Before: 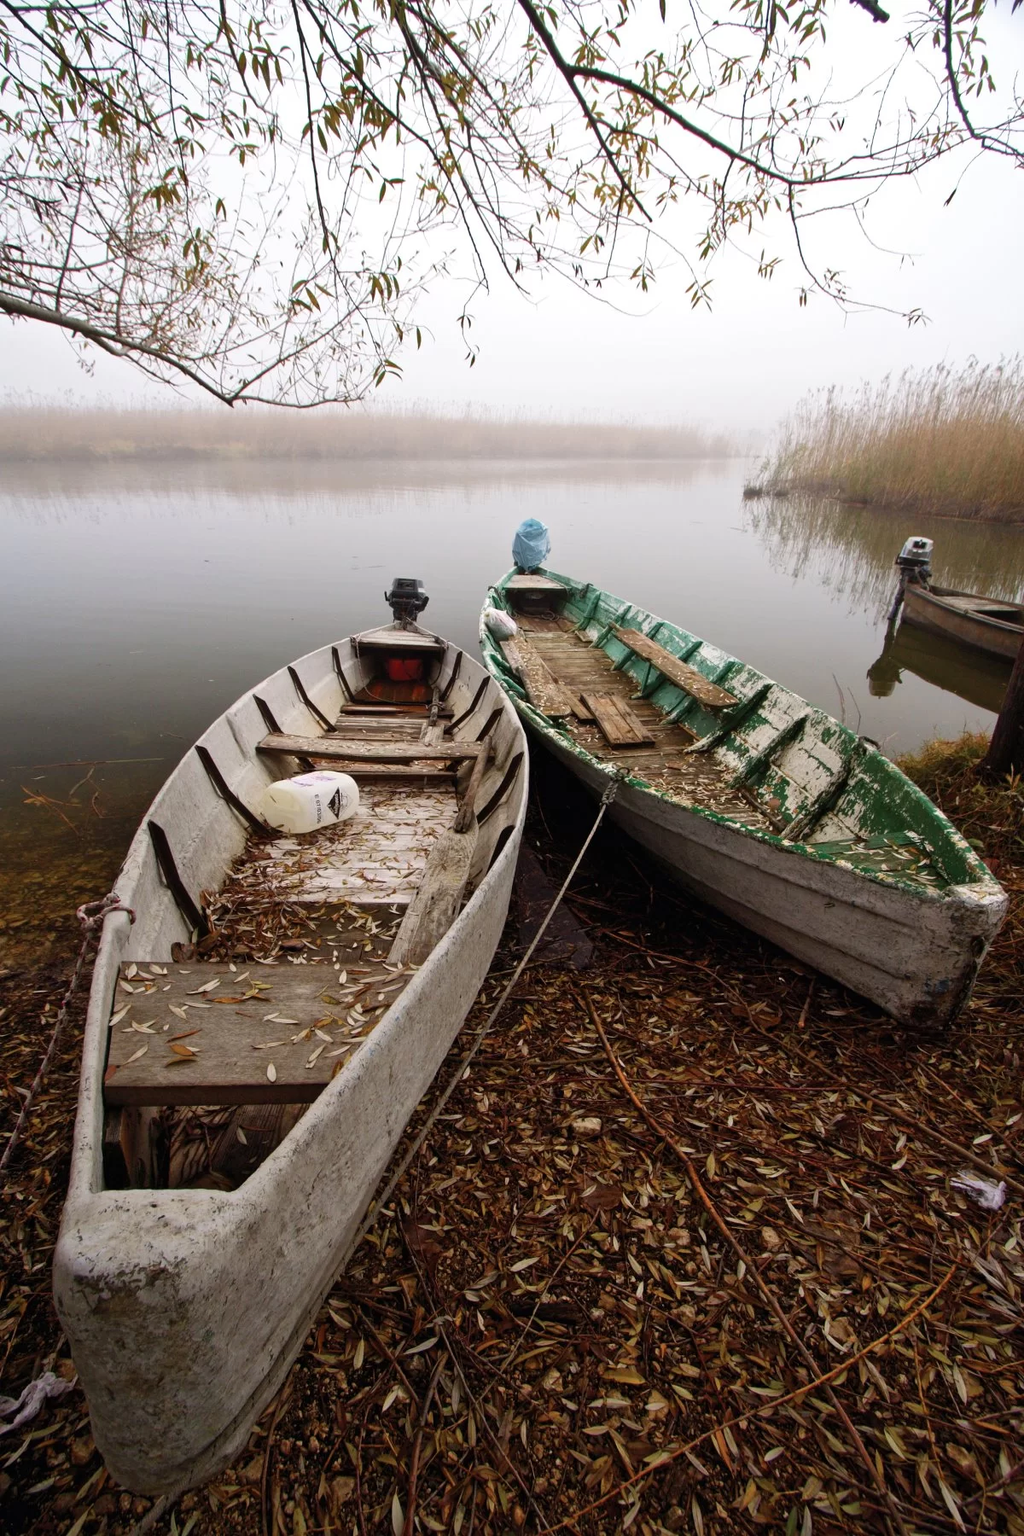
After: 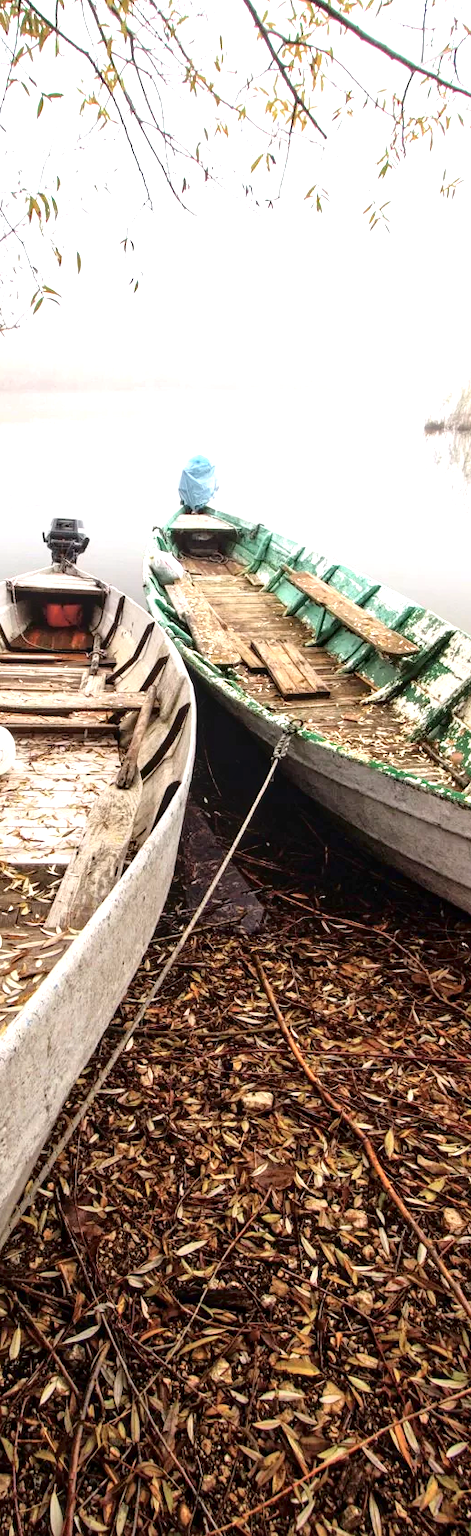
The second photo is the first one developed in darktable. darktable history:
crop: left 33.694%, top 5.953%, right 23.048%
exposure: exposure 1.248 EV, compensate highlight preservation false
tone curve: curves: ch0 [(0, 0) (0.003, 0.003) (0.011, 0.006) (0.025, 0.015) (0.044, 0.025) (0.069, 0.034) (0.1, 0.052) (0.136, 0.092) (0.177, 0.157) (0.224, 0.228) (0.277, 0.305) (0.335, 0.392) (0.399, 0.466) (0.468, 0.543) (0.543, 0.612) (0.623, 0.692) (0.709, 0.78) (0.801, 0.865) (0.898, 0.935) (1, 1)], color space Lab, independent channels, preserve colors none
local contrast: on, module defaults
